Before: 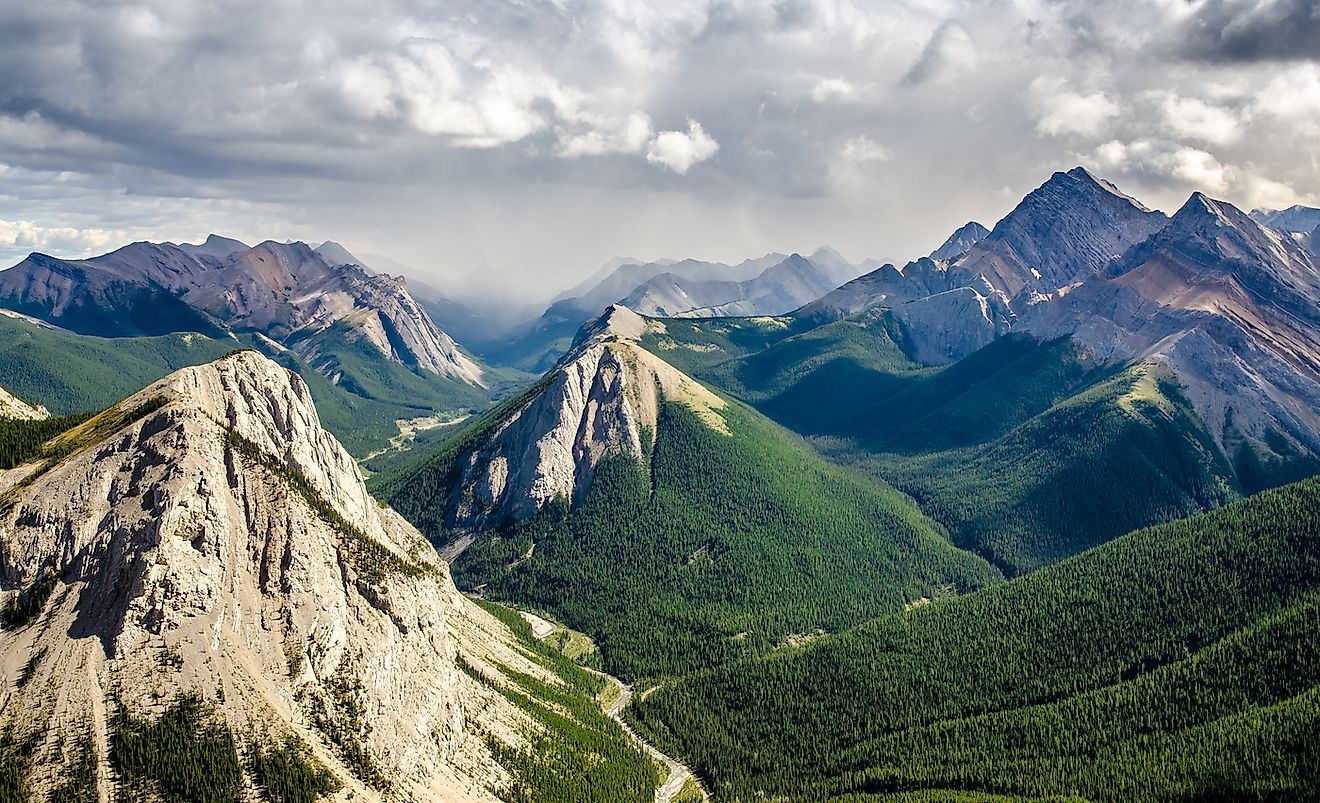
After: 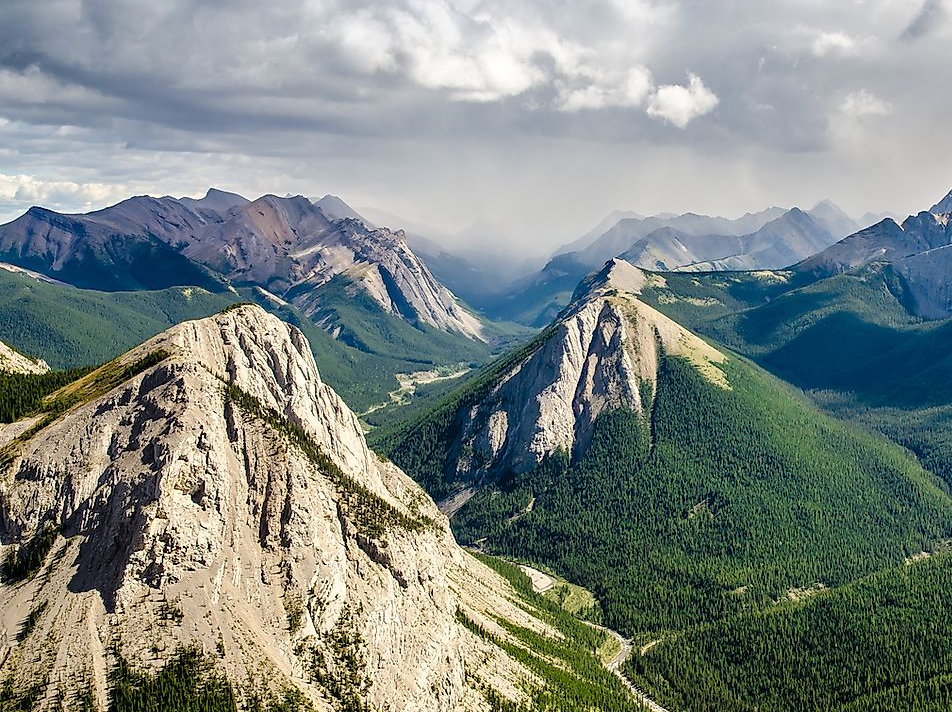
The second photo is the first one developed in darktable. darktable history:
crop: top 5.8%, right 27.854%, bottom 5.498%
